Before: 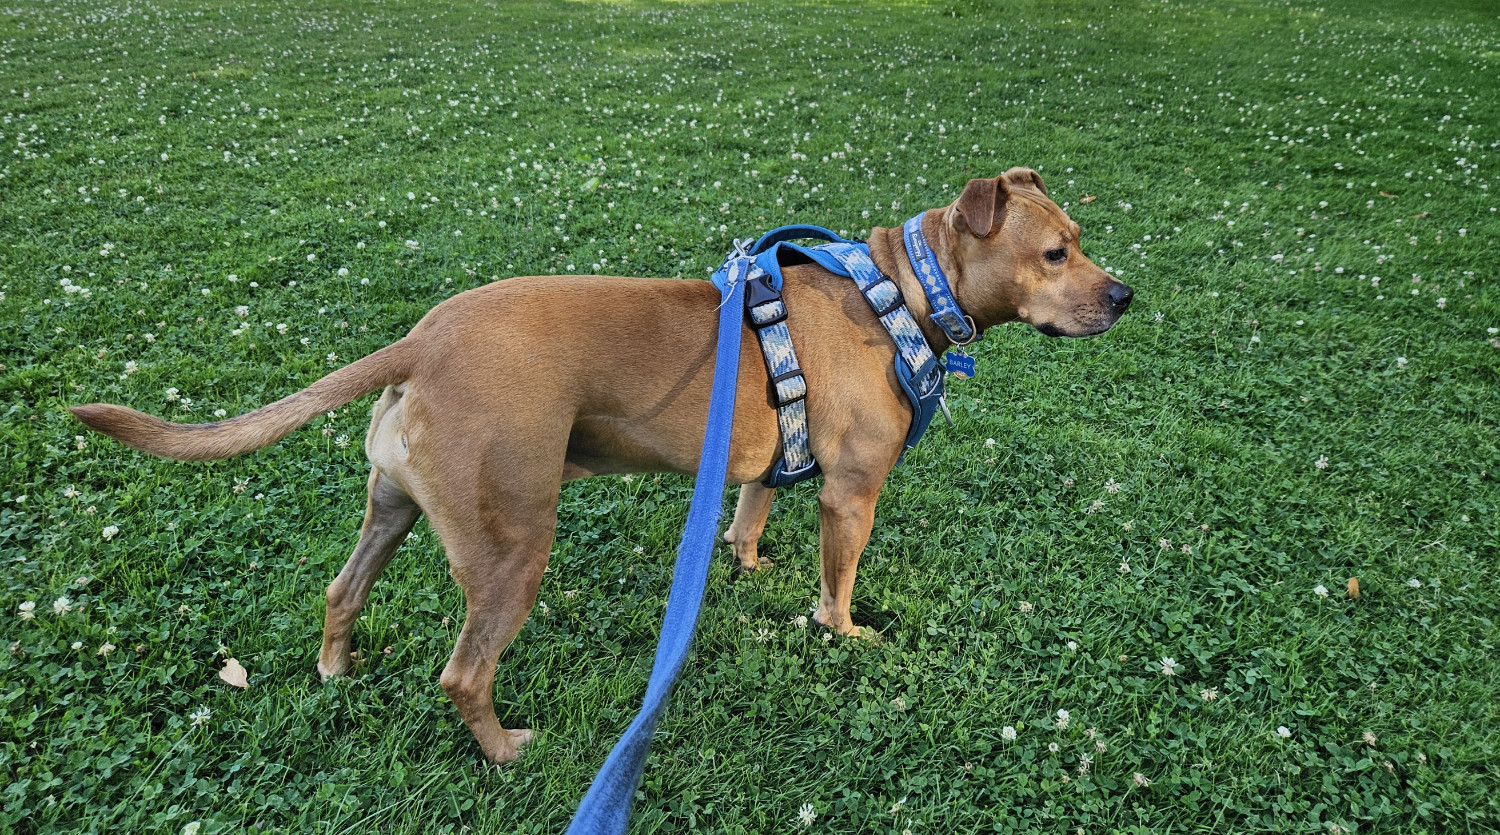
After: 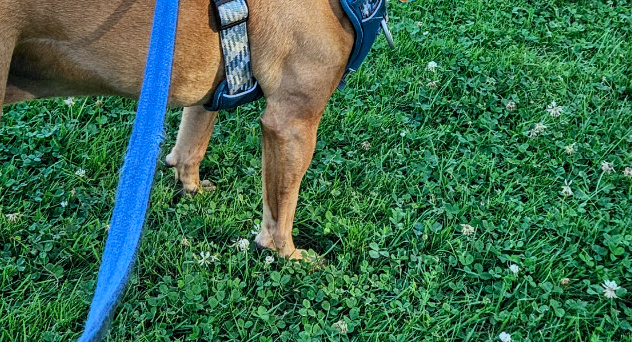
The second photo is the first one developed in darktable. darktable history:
local contrast: on, module defaults
white balance: red 0.988, blue 1.017
crop: left 37.221%, top 45.169%, right 20.63%, bottom 13.777%
color calibration: illuminant Planckian (black body), adaptation linear Bradford (ICC v4), x 0.364, y 0.367, temperature 4417.56 K, saturation algorithm version 1 (2020)
